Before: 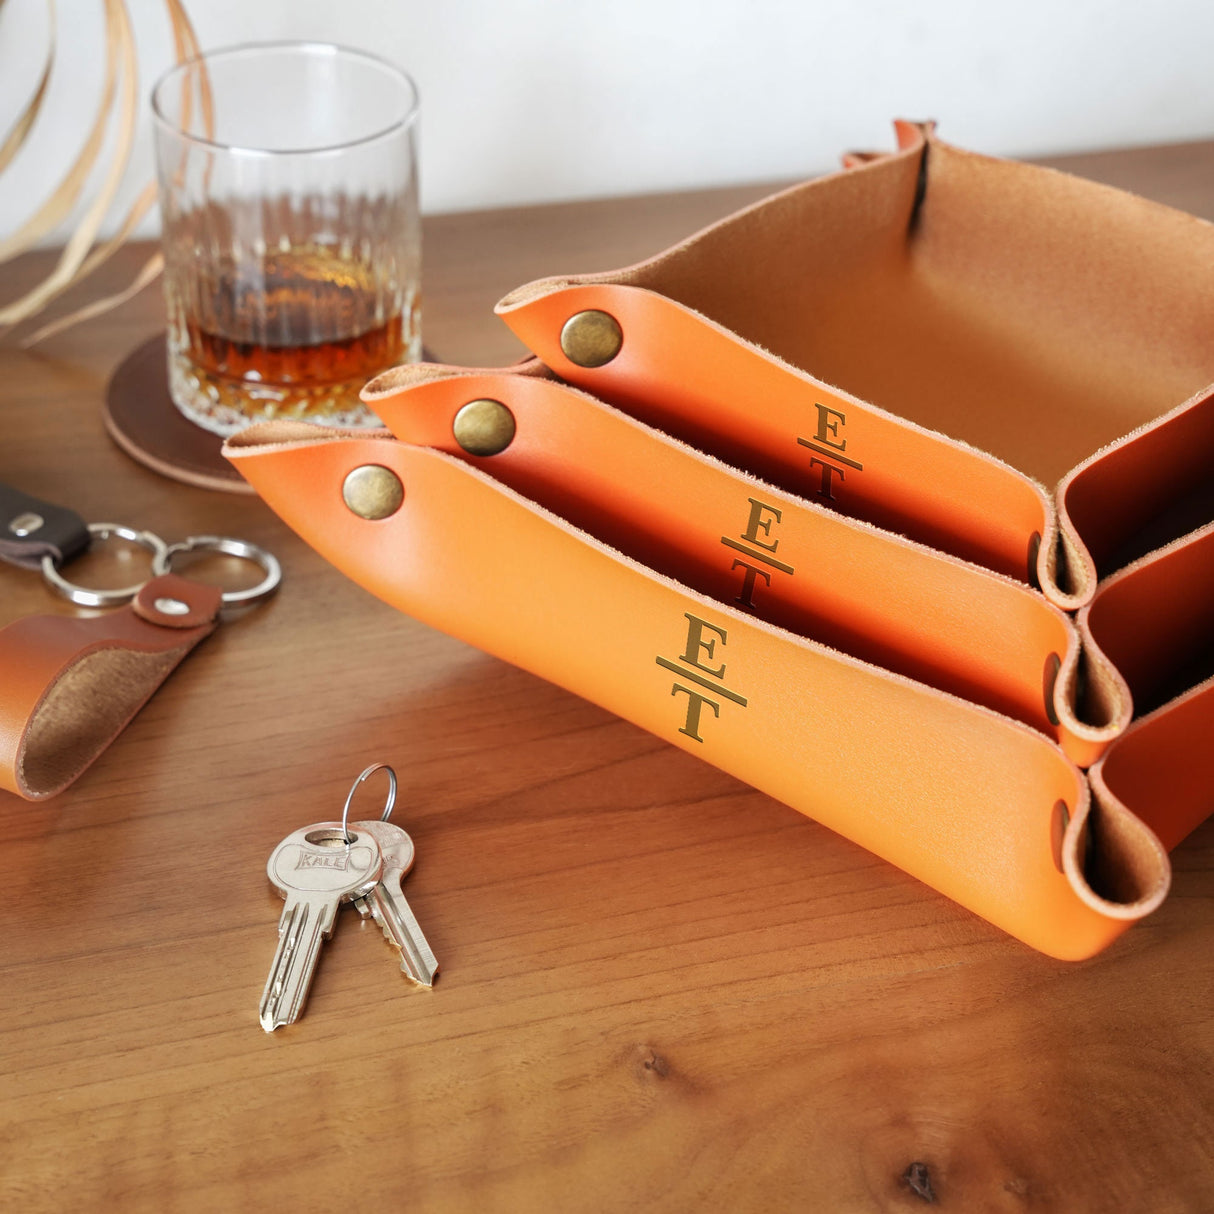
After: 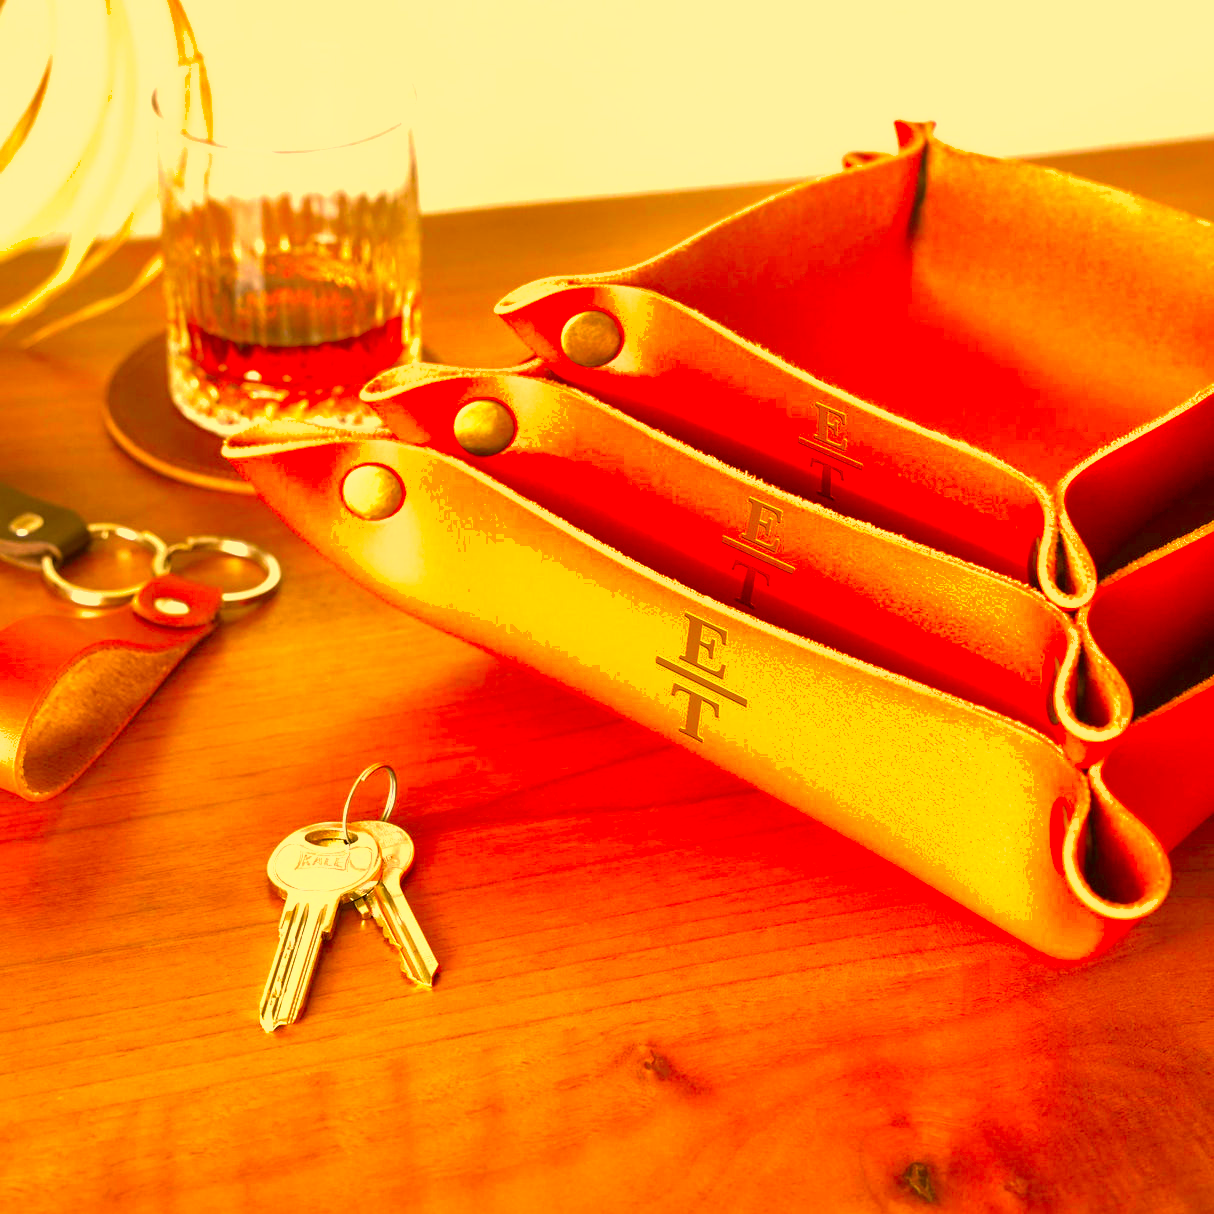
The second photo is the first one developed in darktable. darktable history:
color correction: highlights a* 10.44, highlights b* 30.04, shadows a* 2.73, shadows b* 17.51, saturation 1.72
shadows and highlights: on, module defaults
exposure: black level correction 0, exposure 1 EV, compensate exposure bias true, compensate highlight preservation false
